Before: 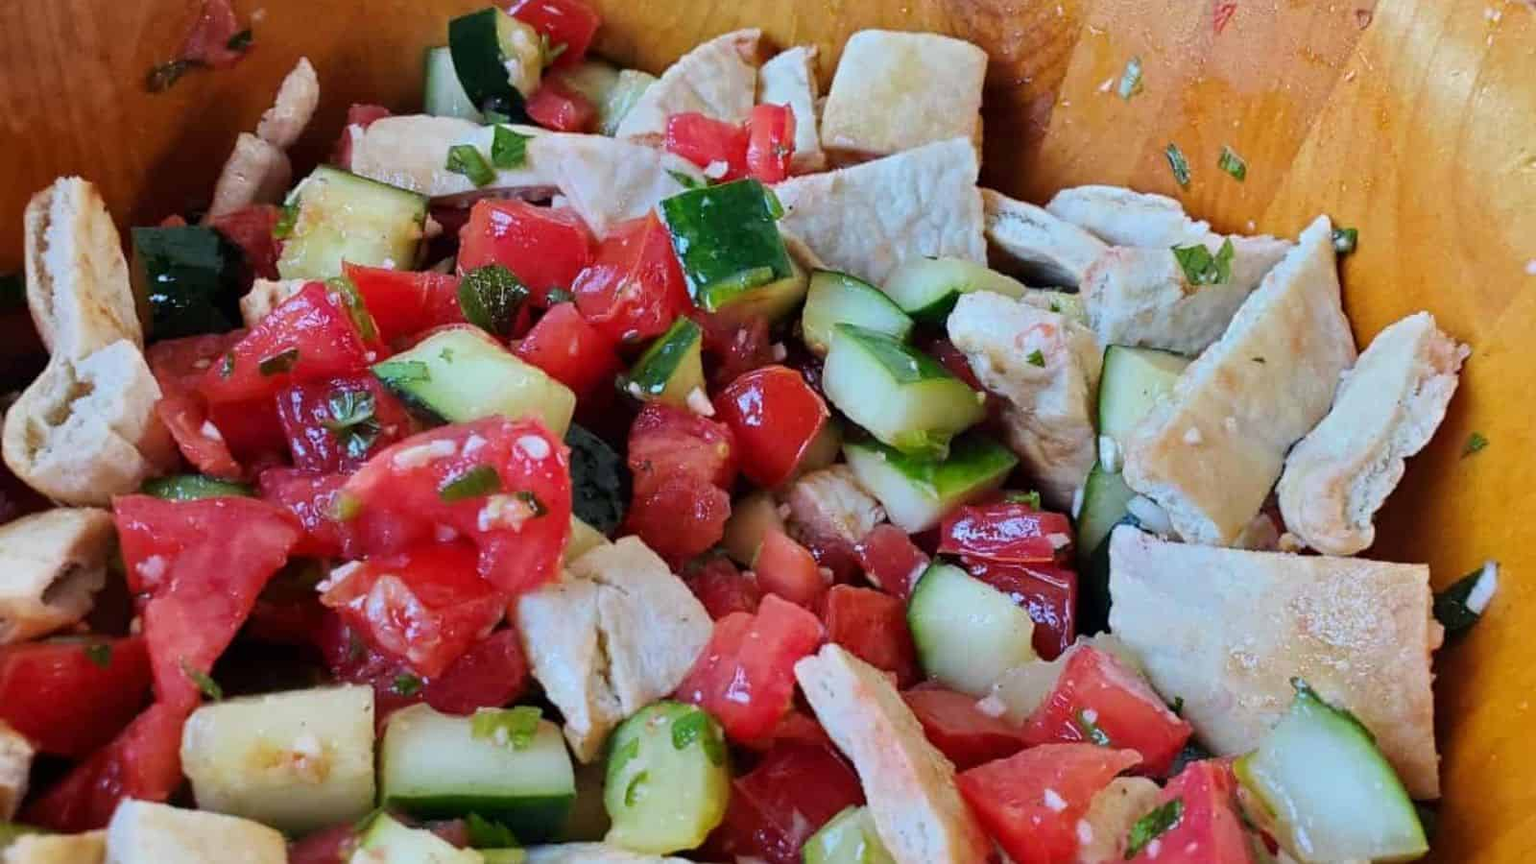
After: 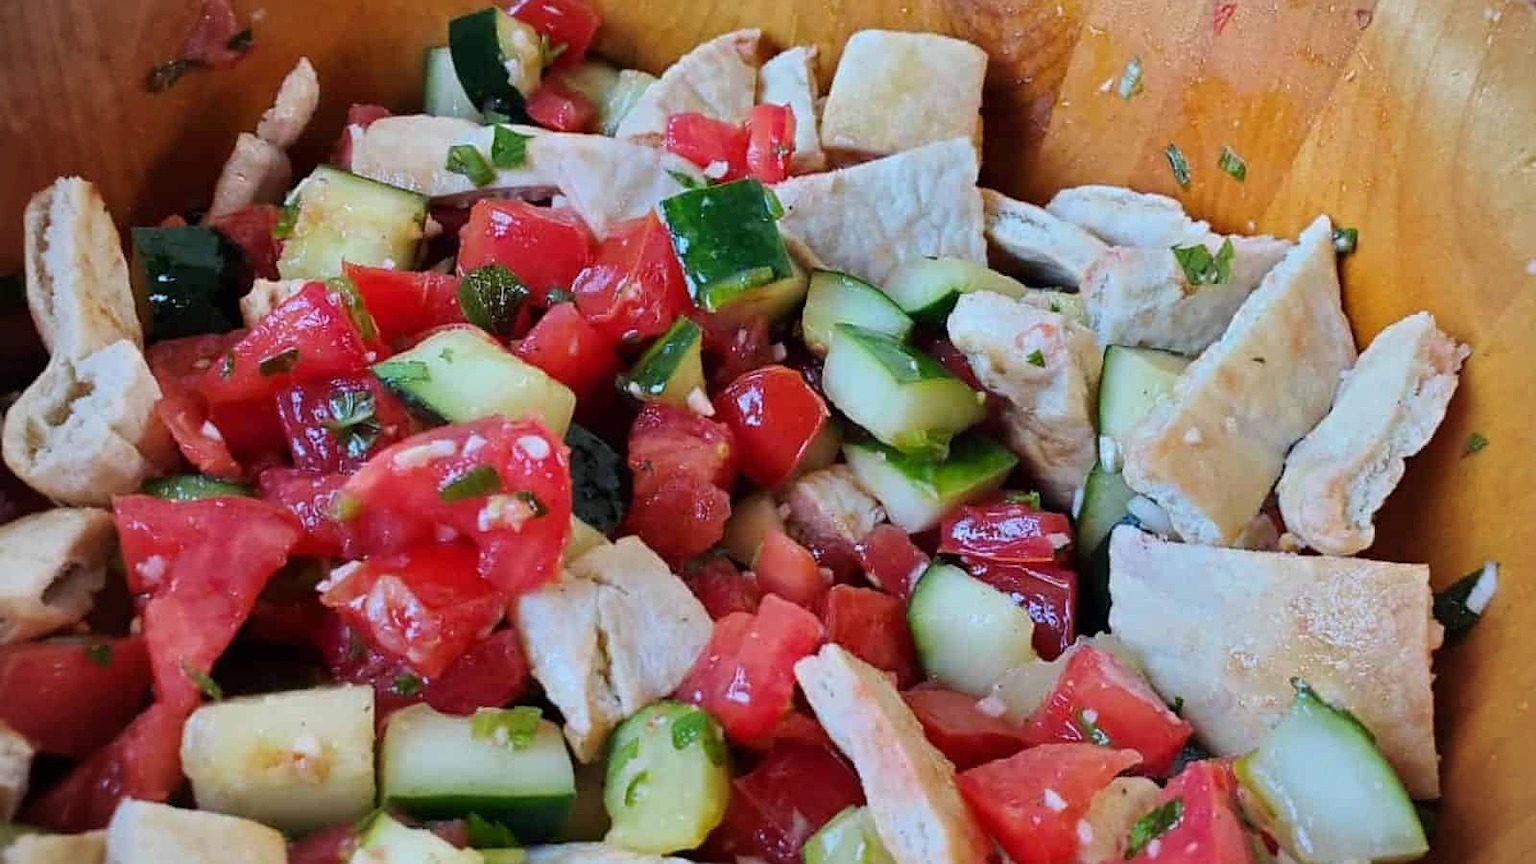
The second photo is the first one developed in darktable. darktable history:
vignetting: fall-off radius 60.92%
sharpen: radius 1
